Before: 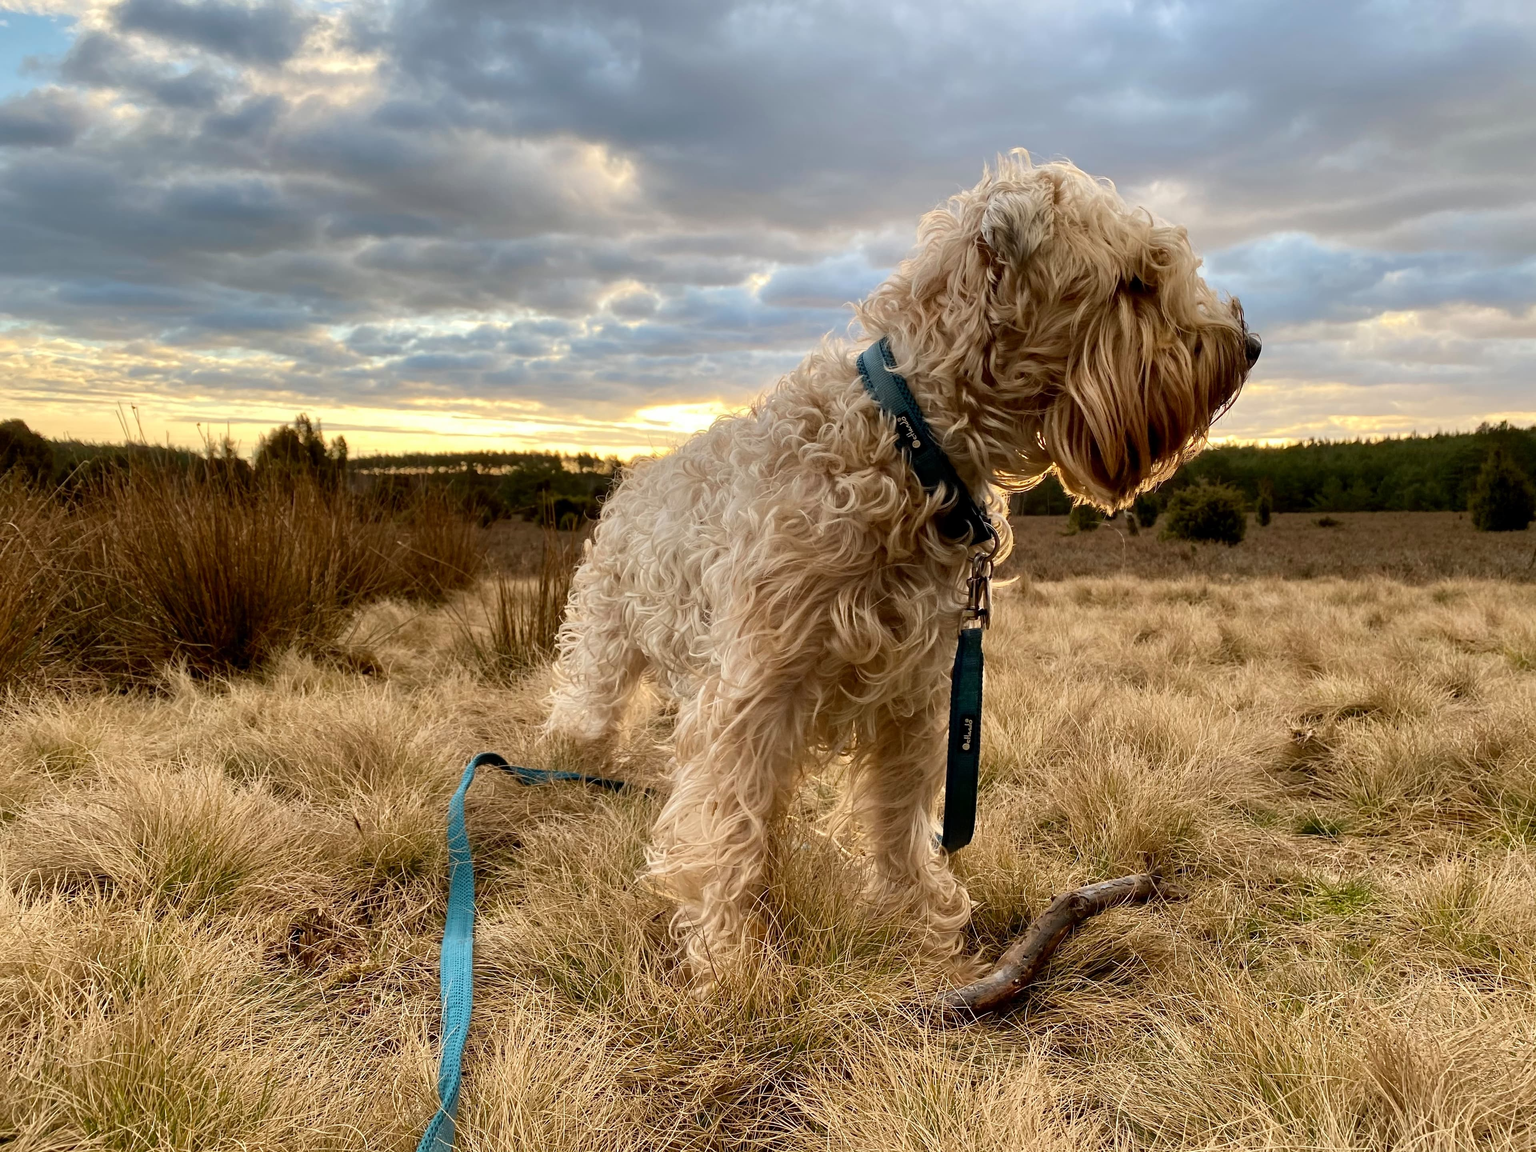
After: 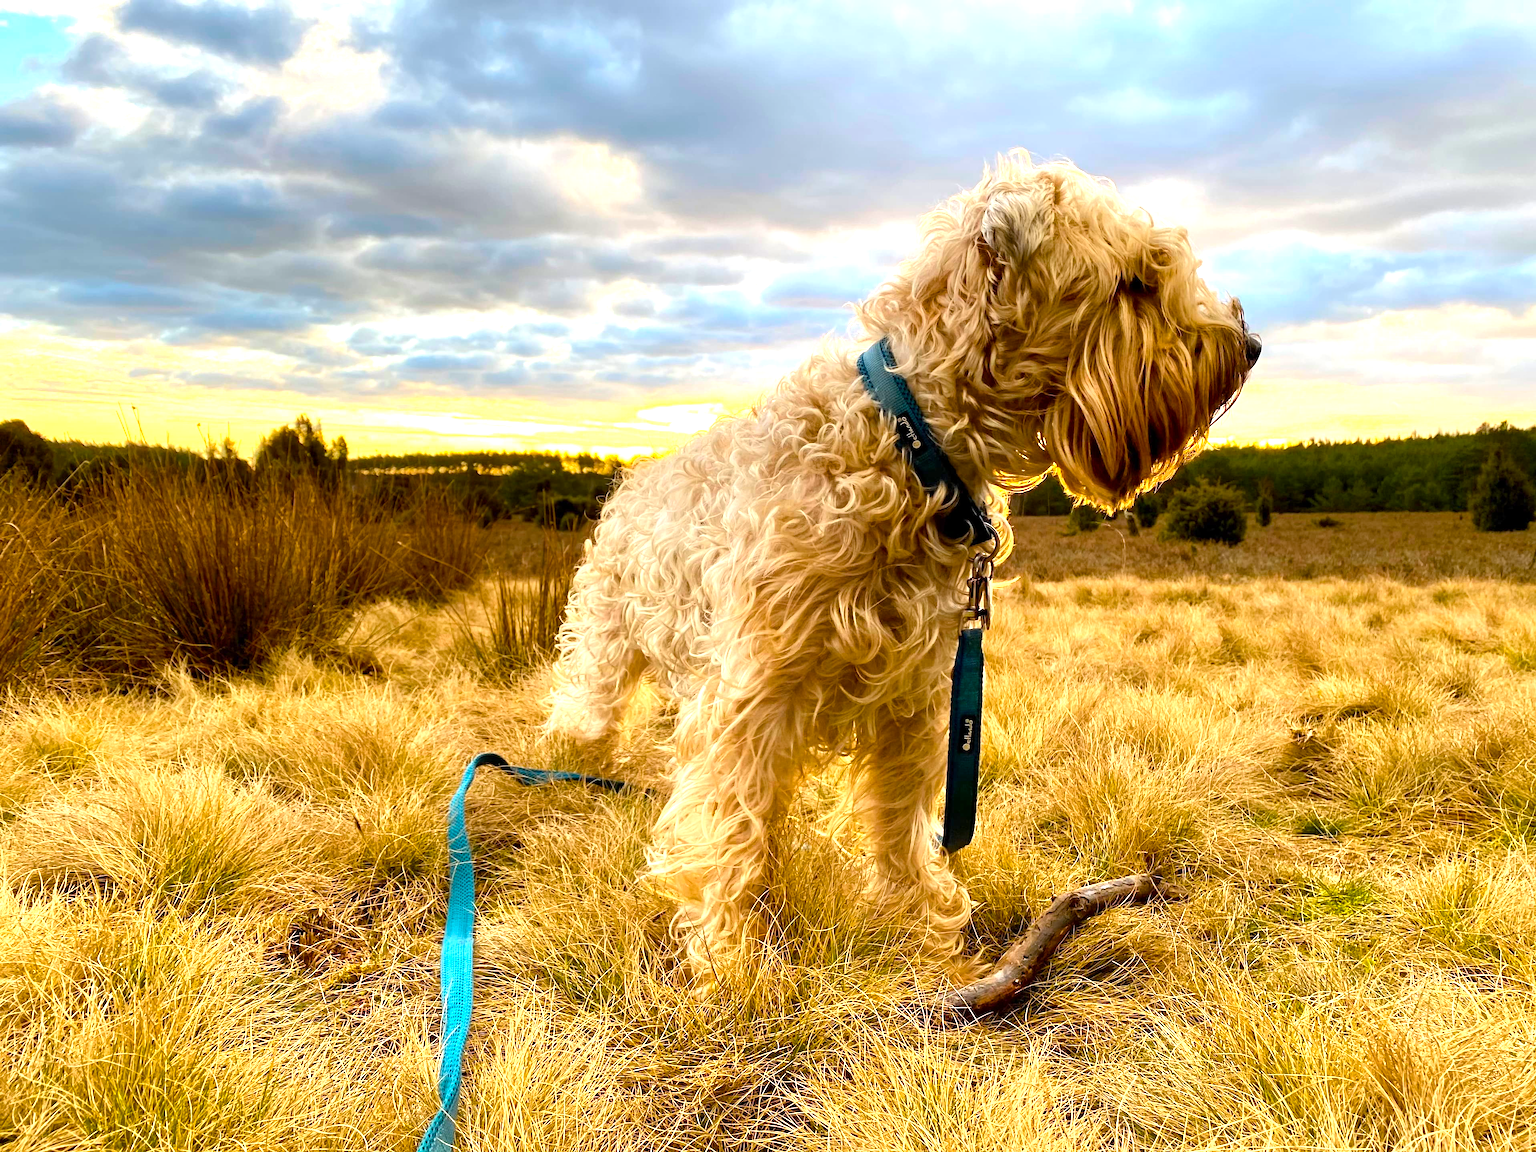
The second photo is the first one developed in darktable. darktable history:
color balance rgb: linear chroma grading › global chroma 15%, perceptual saturation grading › global saturation 30%
exposure: exposure 1 EV, compensate highlight preservation false
